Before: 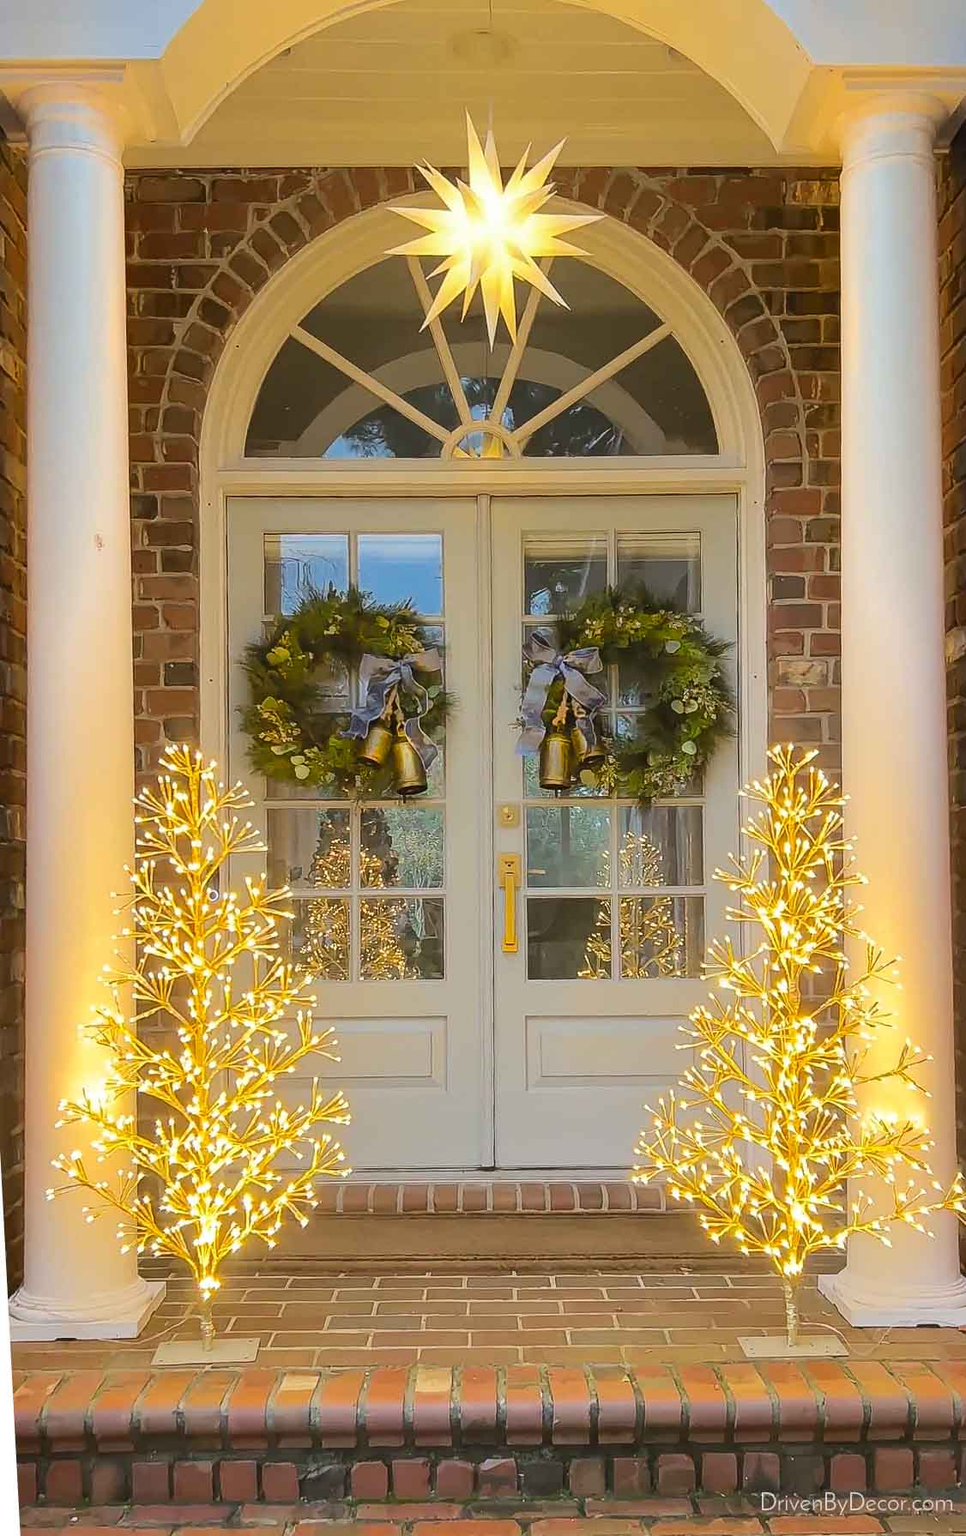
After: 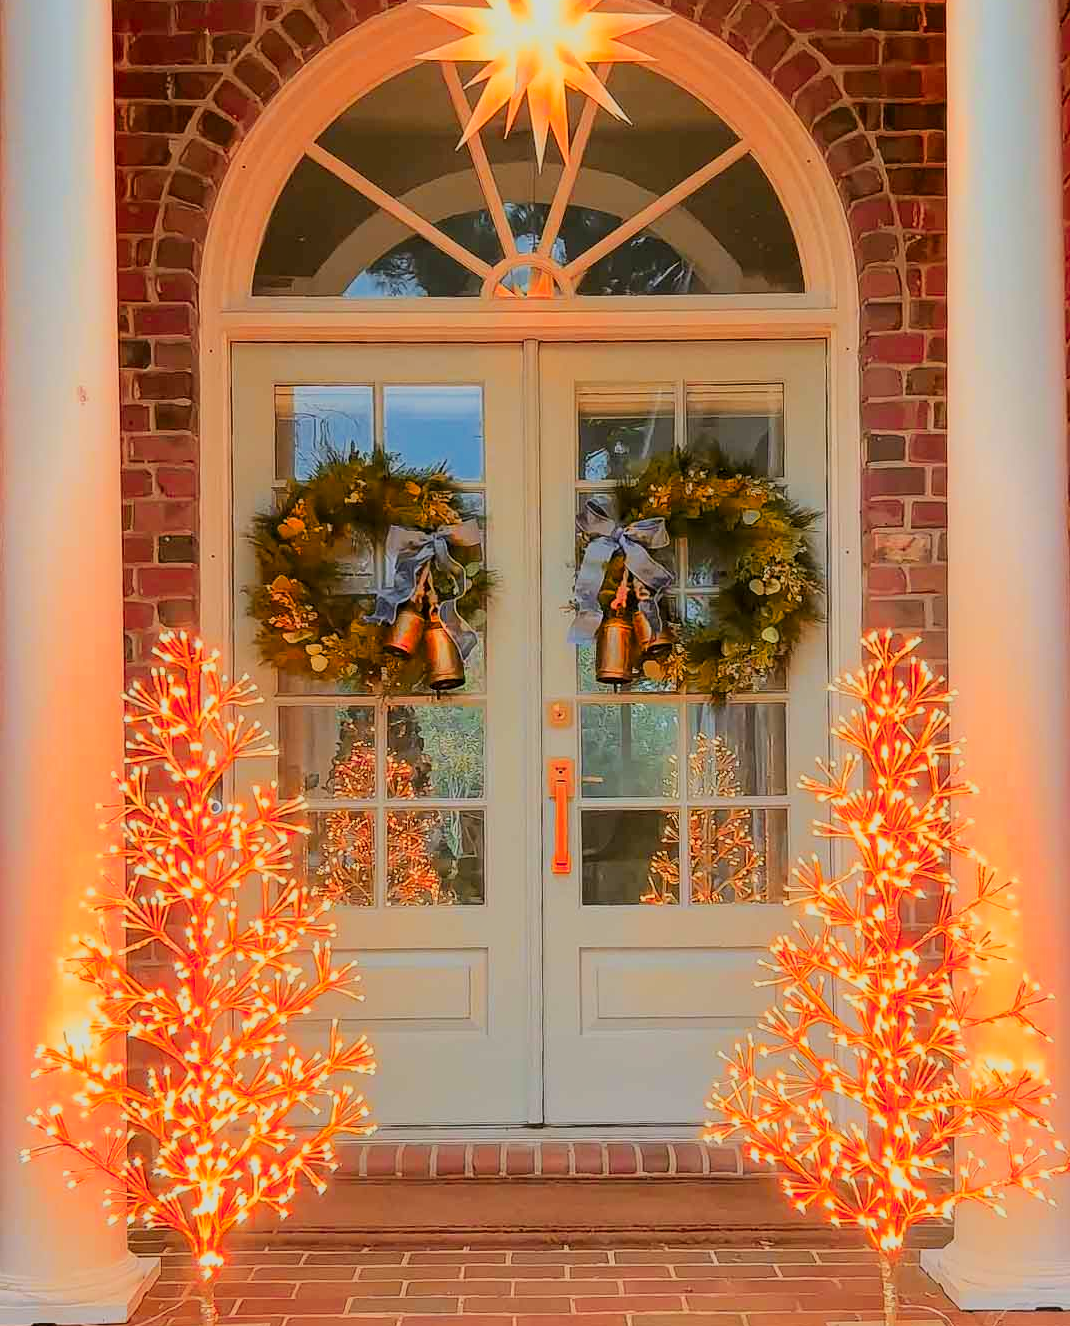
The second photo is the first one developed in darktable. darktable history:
crop and rotate: left 2.991%, top 13.302%, right 1.981%, bottom 12.636%
color balance: mode lift, gamma, gain (sRGB)
local contrast: highlights 100%, shadows 100%, detail 120%, midtone range 0.2
color zones: curves: ch1 [(0.24, 0.634) (0.75, 0.5)]; ch2 [(0.253, 0.437) (0.745, 0.491)], mix 102.12%
filmic rgb: black relative exposure -8.42 EV, white relative exposure 4.68 EV, hardness 3.82, color science v6 (2022)
